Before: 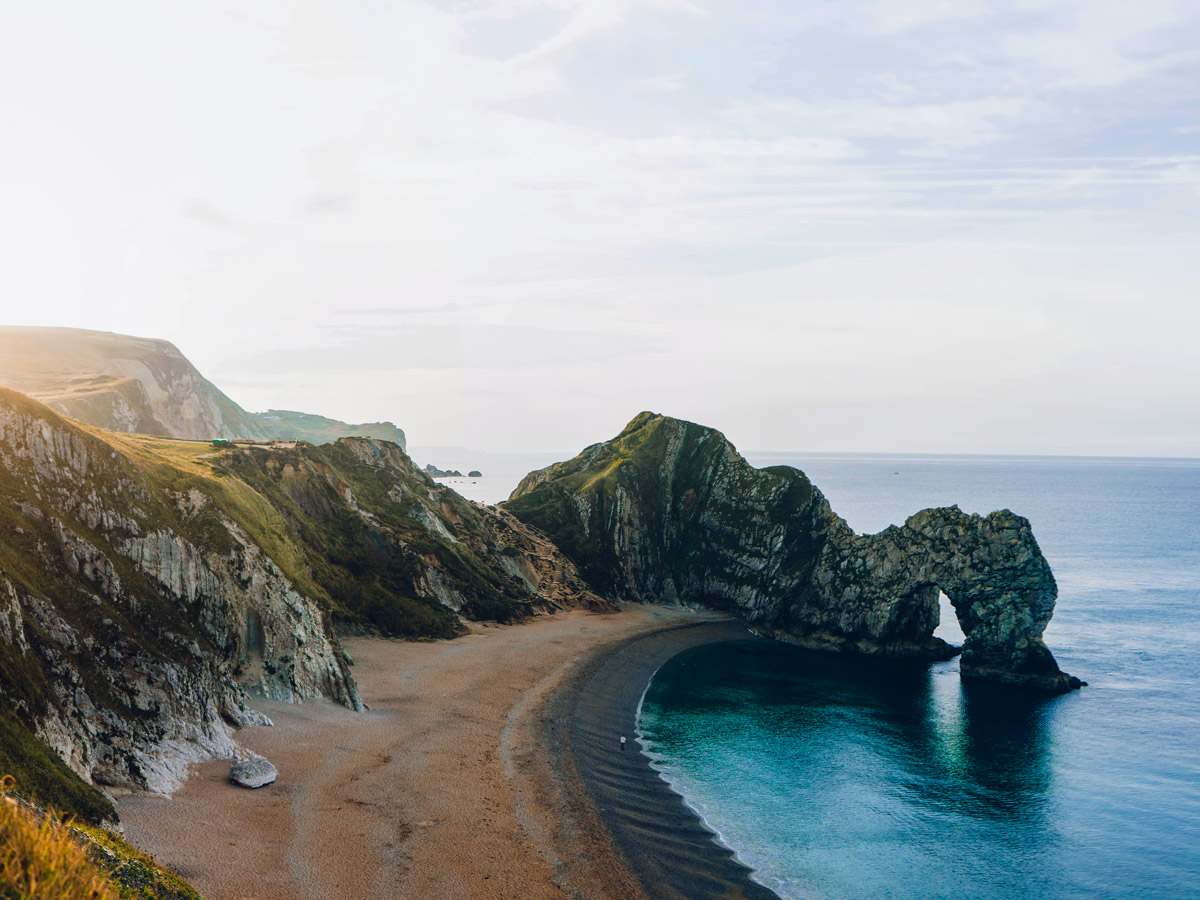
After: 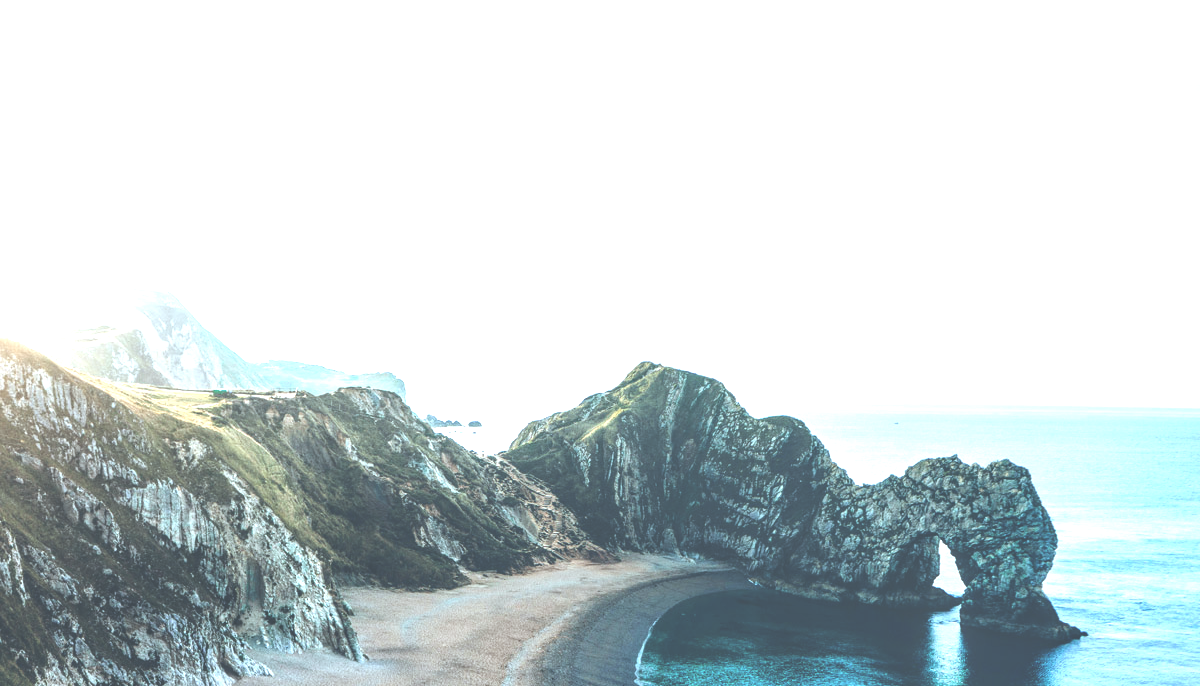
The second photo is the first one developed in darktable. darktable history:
color correction: highlights a* -12.96, highlights b* -17.71, saturation 0.714
crop: top 5.644%, bottom 18.108%
exposure: black level correction -0.024, exposure 1.398 EV, compensate highlight preservation false
local contrast: on, module defaults
